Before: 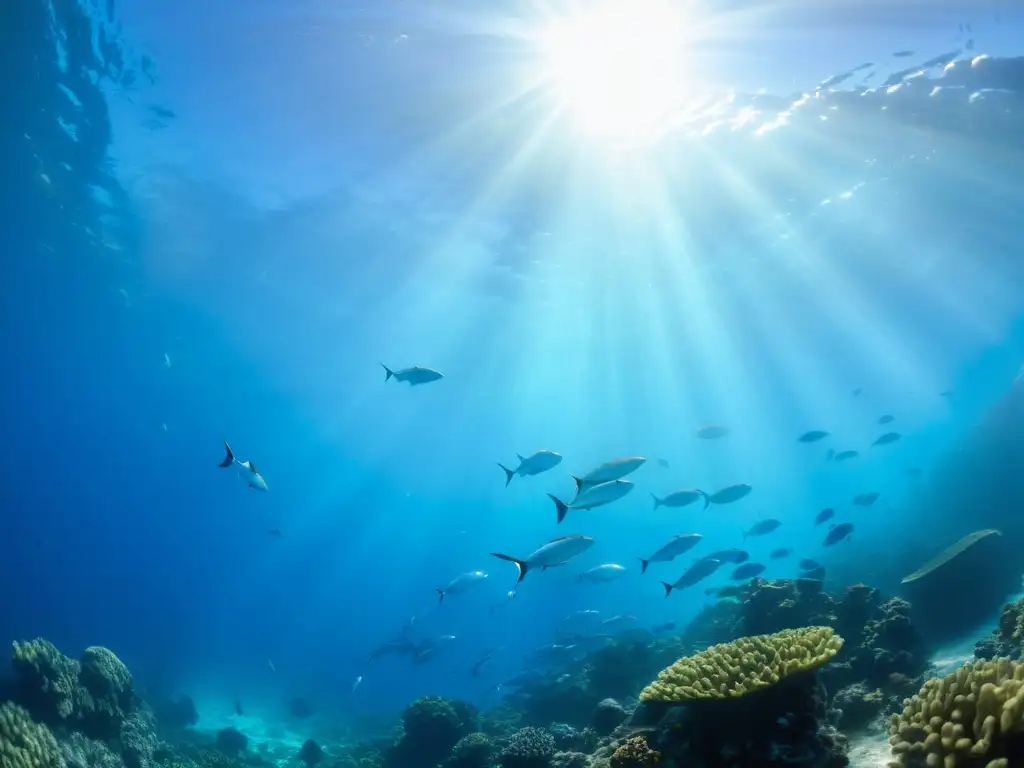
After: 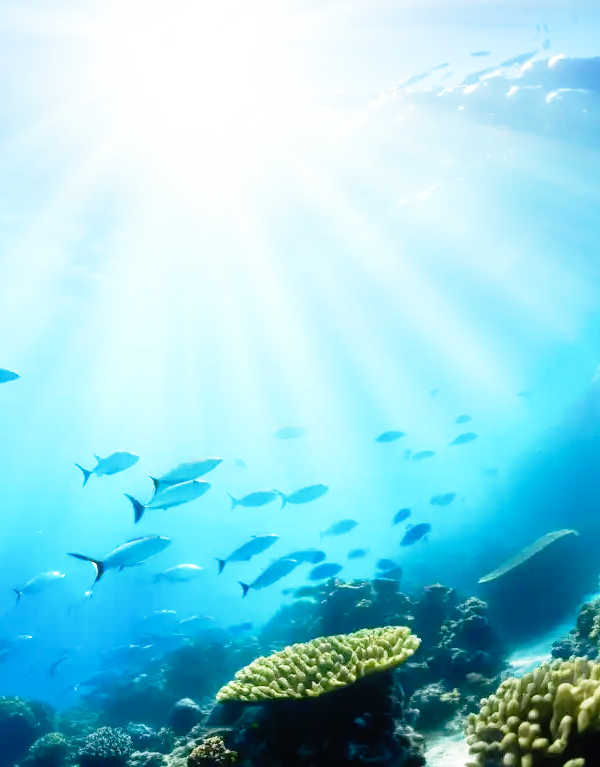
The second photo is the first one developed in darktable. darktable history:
crop: left 41.402%
base curve: curves: ch0 [(0, 0) (0.012, 0.01) (0.073, 0.168) (0.31, 0.711) (0.645, 0.957) (1, 1)], preserve colors none
